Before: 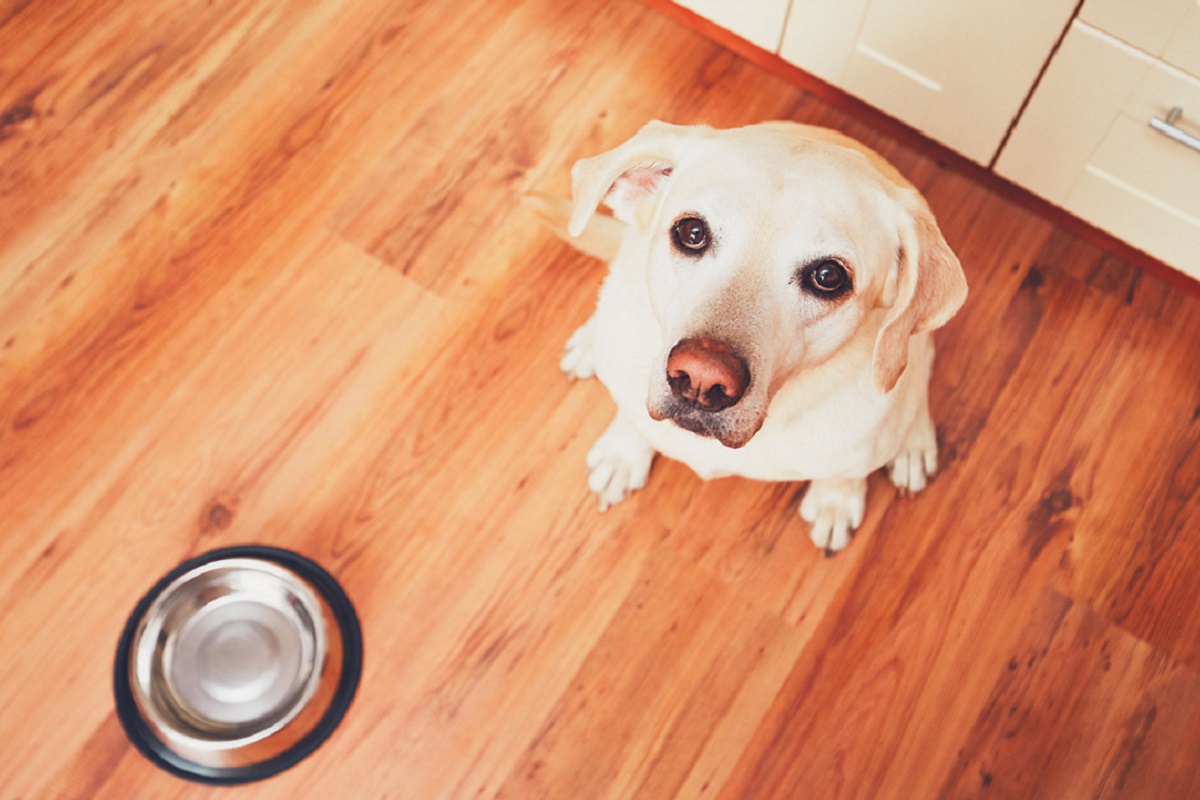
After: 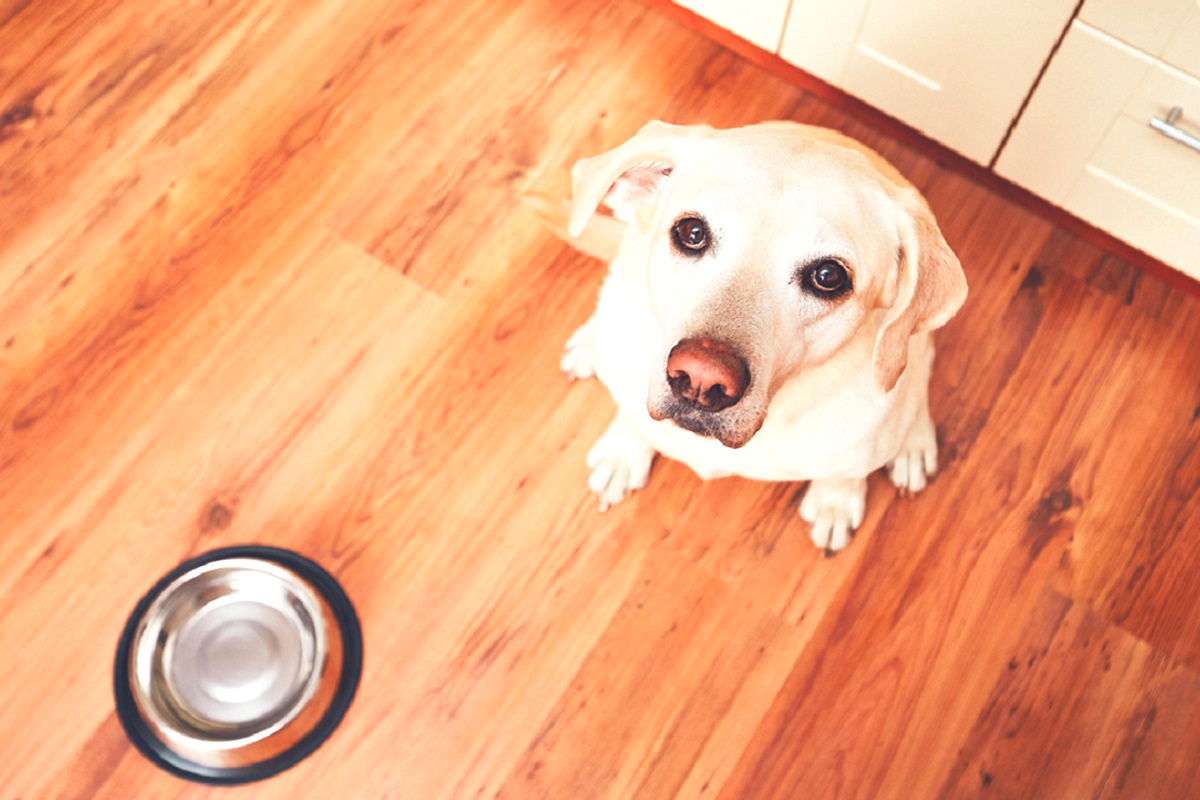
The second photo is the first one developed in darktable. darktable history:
exposure: exposure 0.375 EV, compensate highlight preservation false
tone equalizer: on, module defaults
